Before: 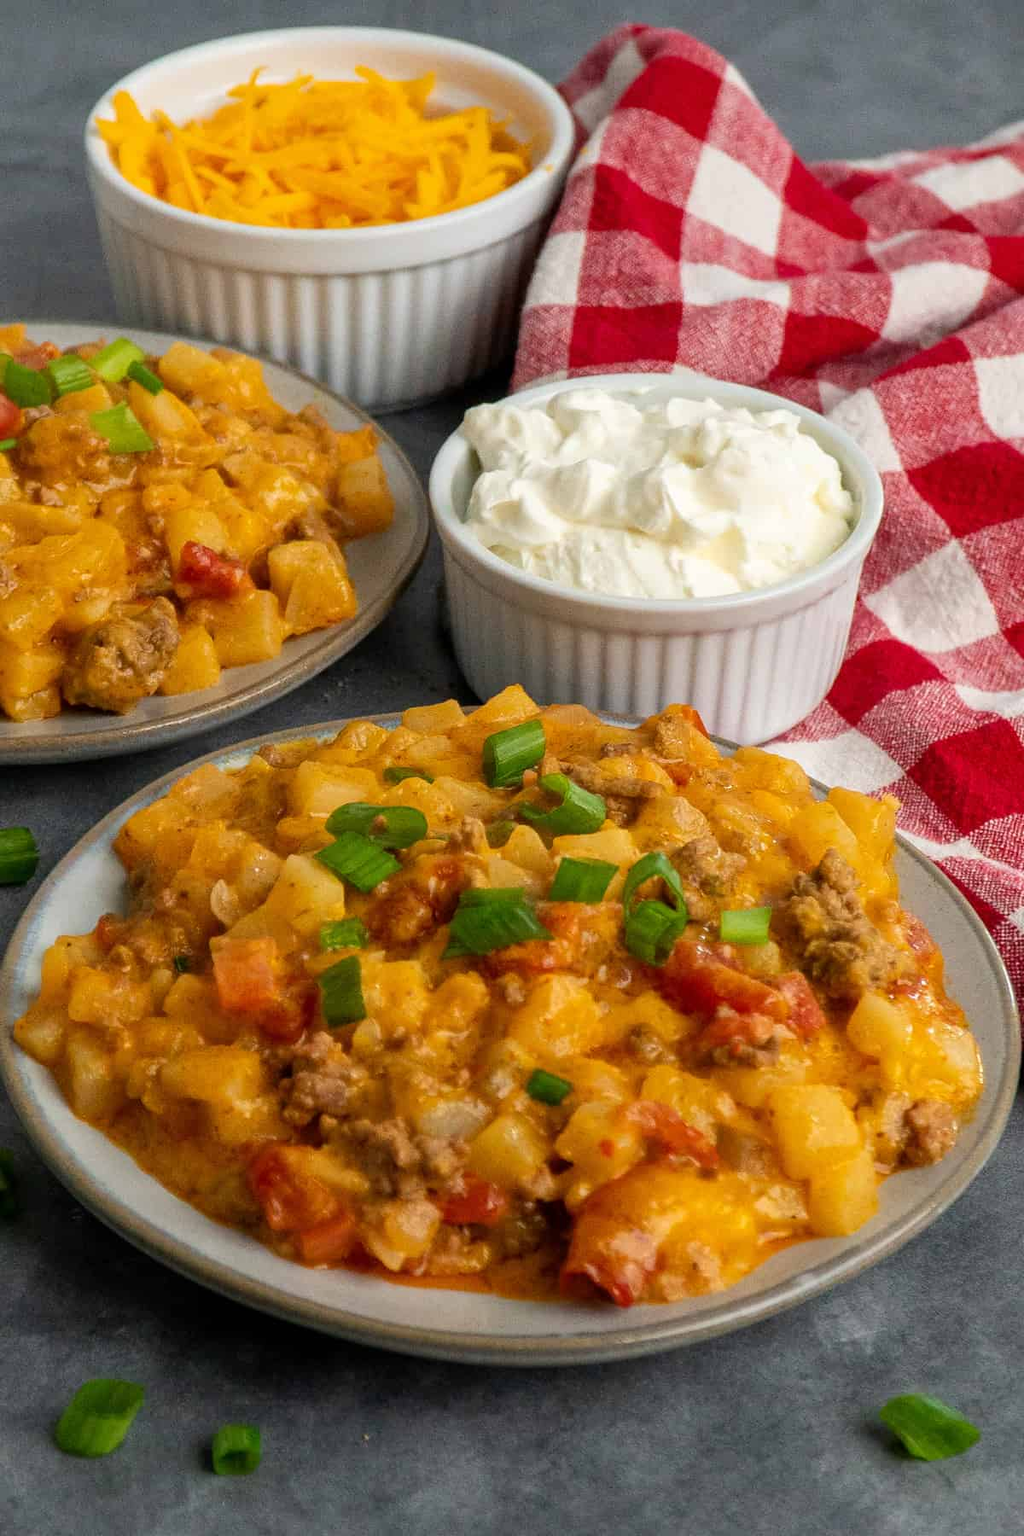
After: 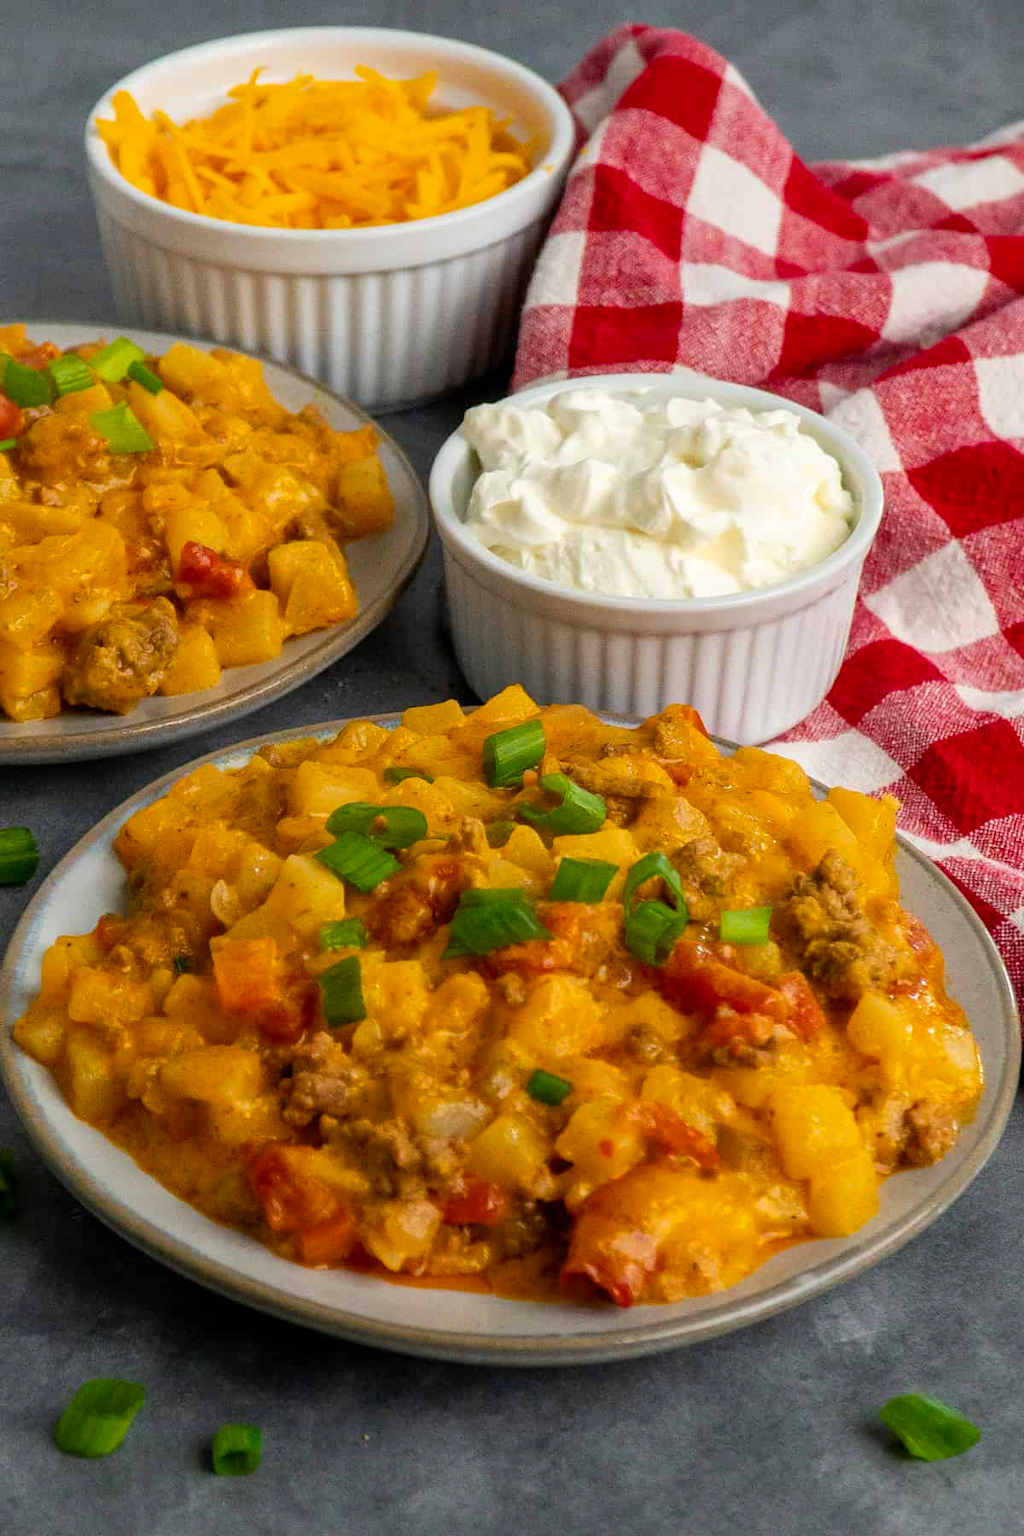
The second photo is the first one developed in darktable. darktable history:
color balance rgb: perceptual saturation grading › global saturation 16.981%
